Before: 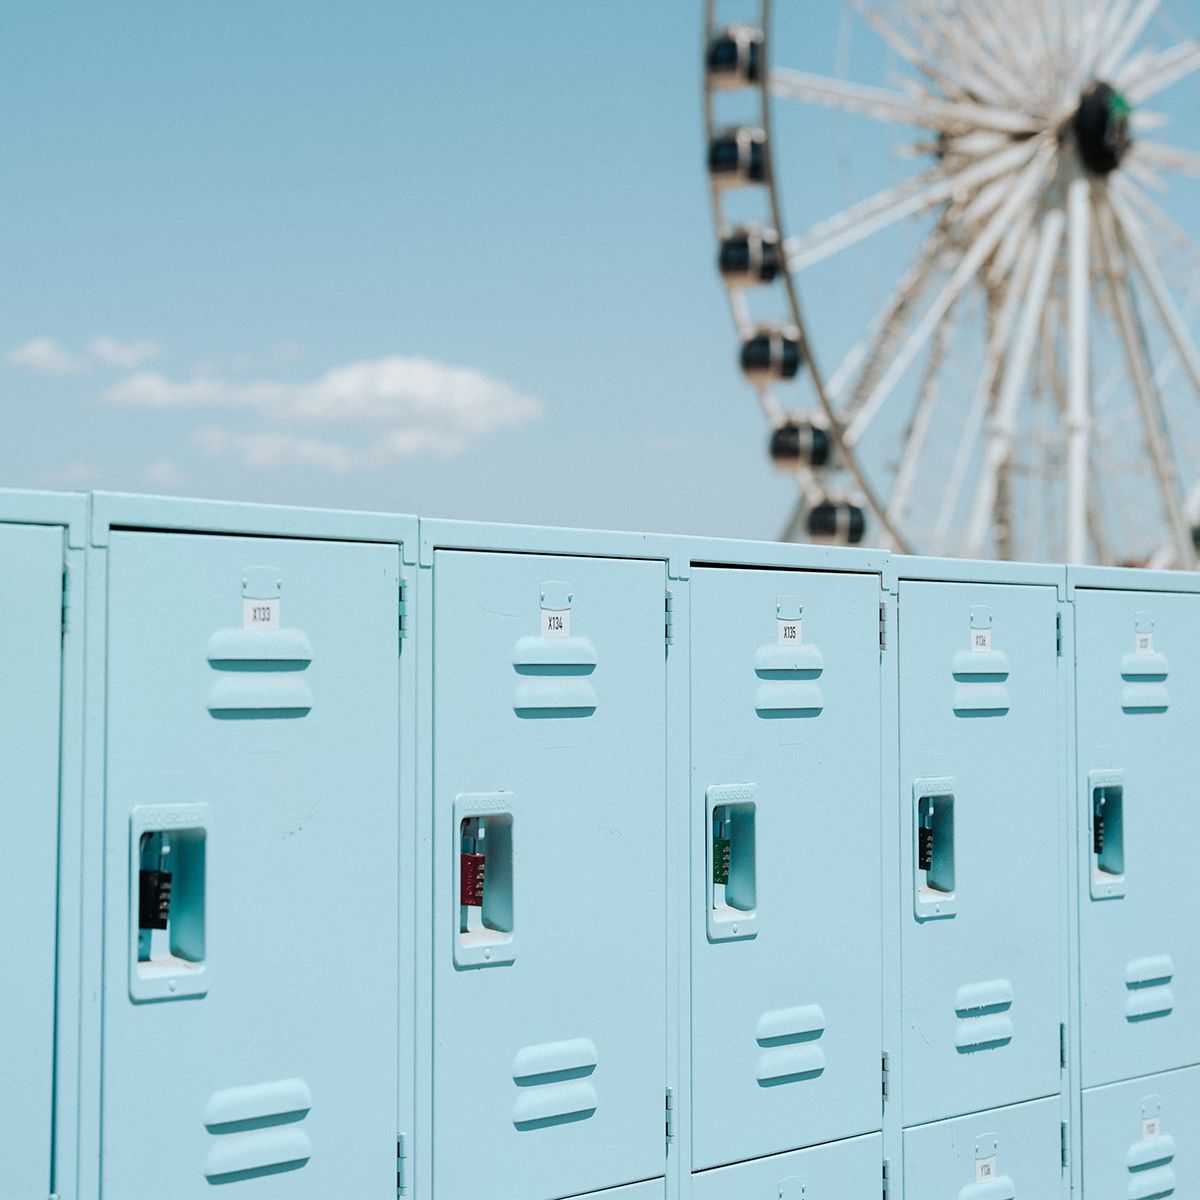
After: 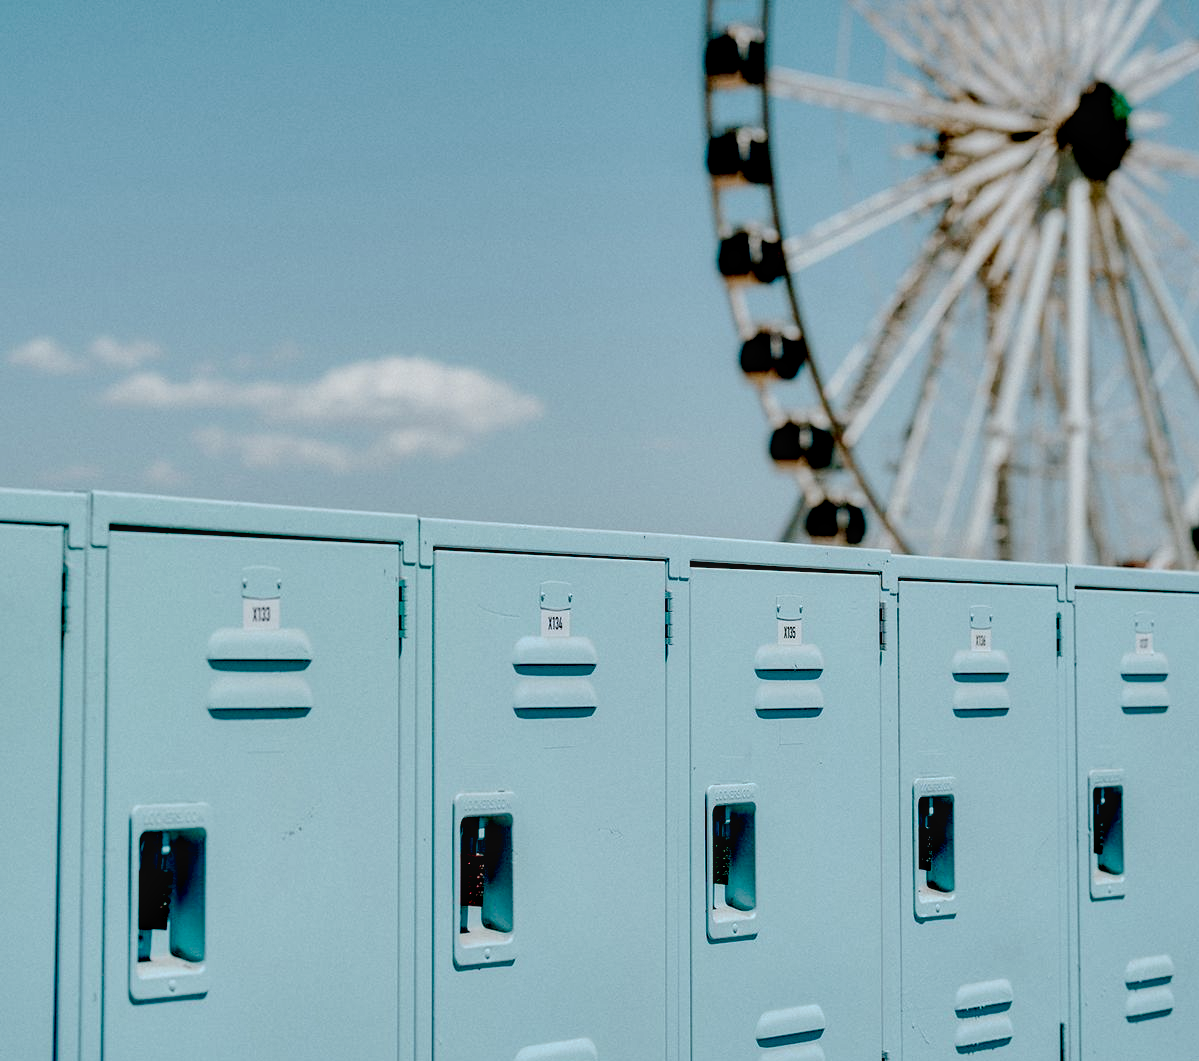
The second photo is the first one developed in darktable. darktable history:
exposure: black level correction 0.099, exposure -0.085 EV, compensate highlight preservation false
tone curve: curves: ch0 [(0, 0) (0.003, 0.012) (0.011, 0.014) (0.025, 0.02) (0.044, 0.034) (0.069, 0.047) (0.1, 0.063) (0.136, 0.086) (0.177, 0.131) (0.224, 0.183) (0.277, 0.243) (0.335, 0.317) (0.399, 0.403) (0.468, 0.488) (0.543, 0.573) (0.623, 0.649) (0.709, 0.718) (0.801, 0.795) (0.898, 0.872) (1, 1)], preserve colors none
crop and rotate: top 0%, bottom 11.582%
shadows and highlights: low approximation 0.01, soften with gaussian
local contrast: on, module defaults
